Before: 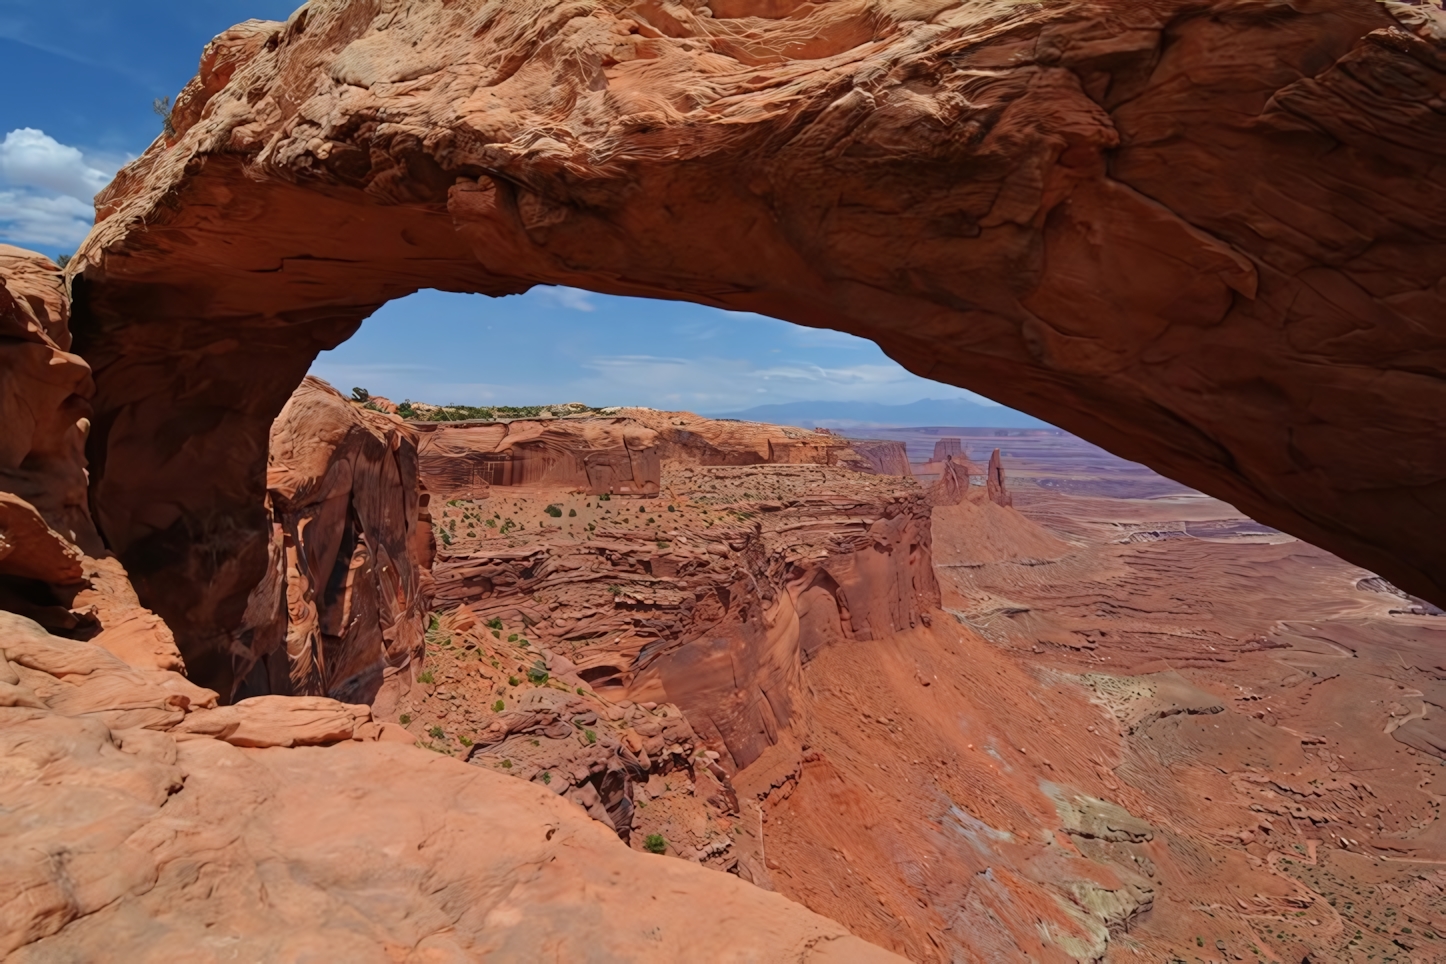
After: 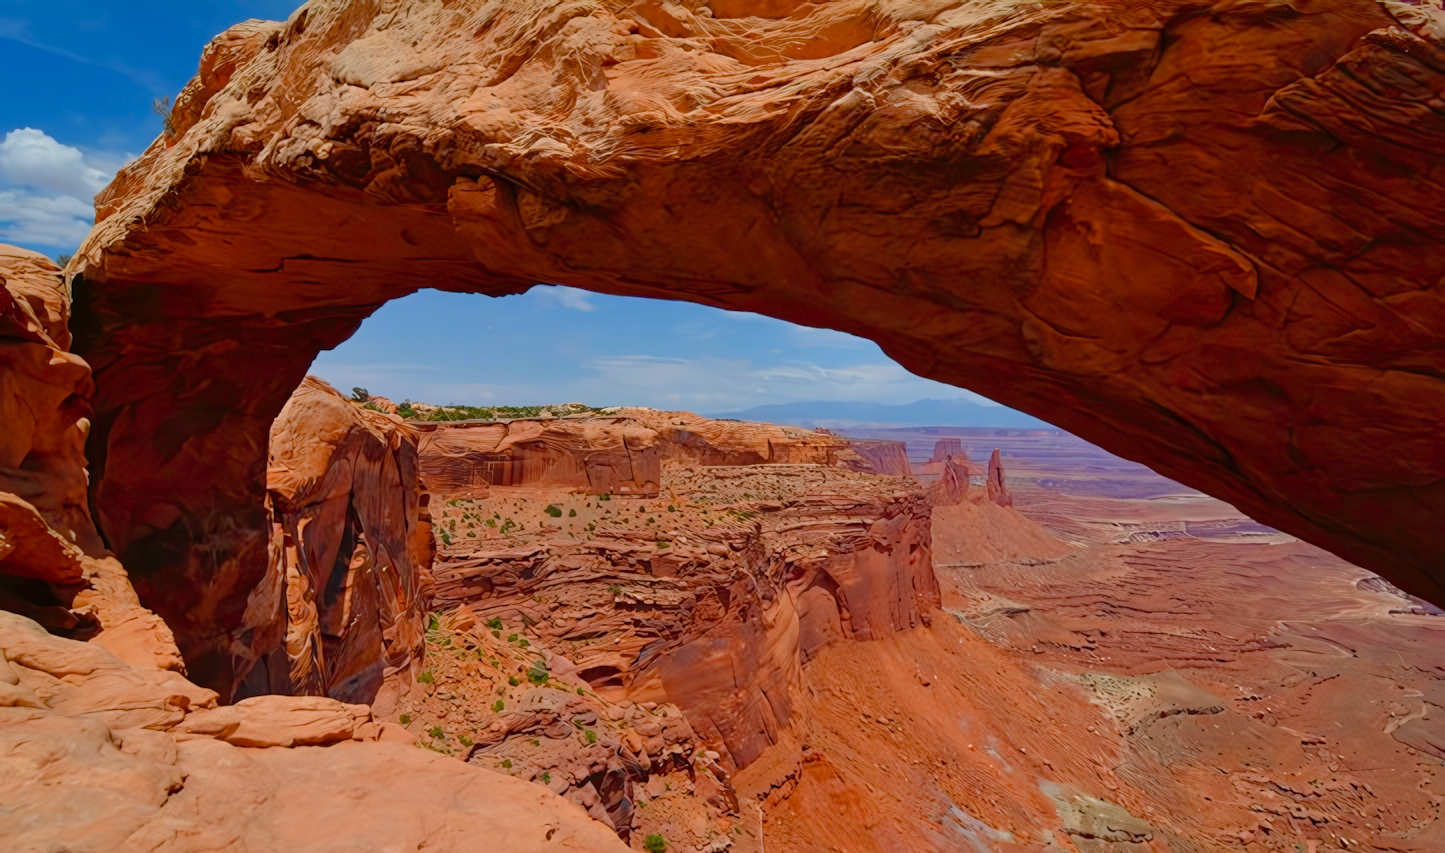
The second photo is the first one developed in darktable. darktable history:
crop and rotate: top 0%, bottom 11.478%
color balance rgb: highlights gain › chroma 1.113%, highlights gain › hue 69.86°, perceptual saturation grading › global saturation 20%, perceptual saturation grading › highlights -25.22%, perceptual saturation grading › shadows 49.251%
shadows and highlights: on, module defaults
